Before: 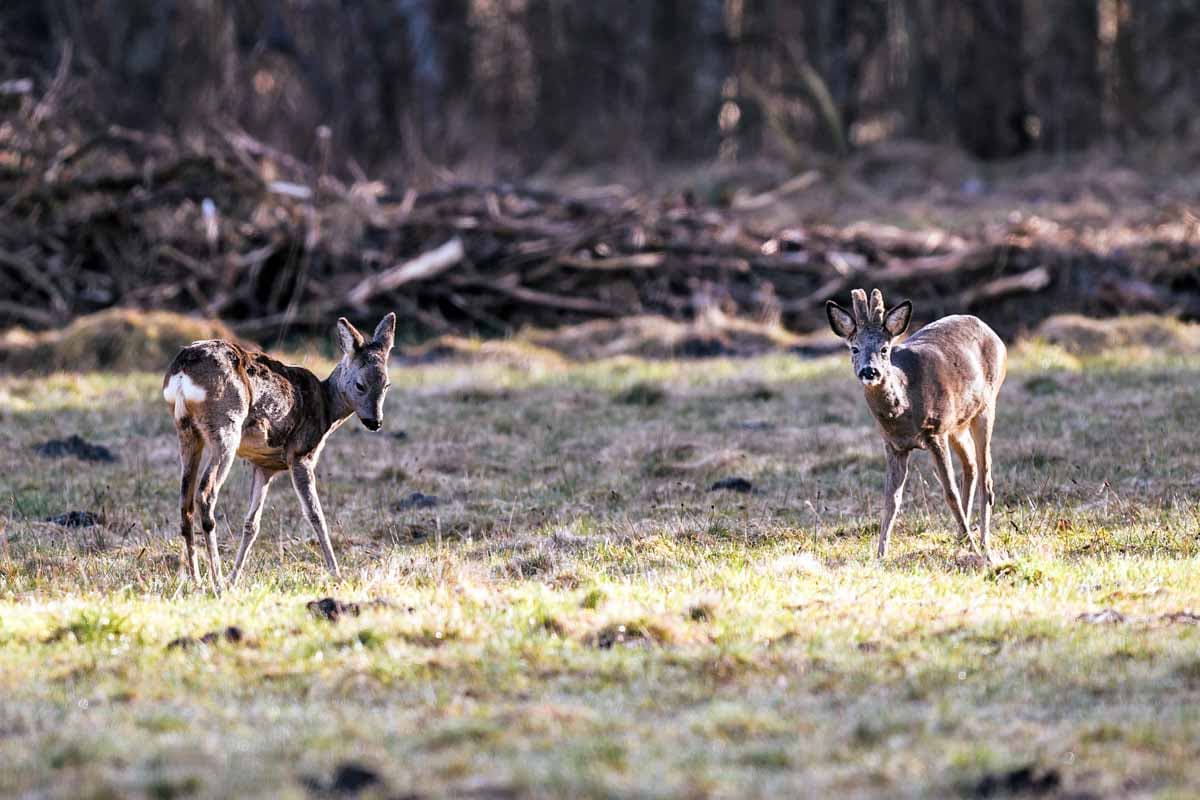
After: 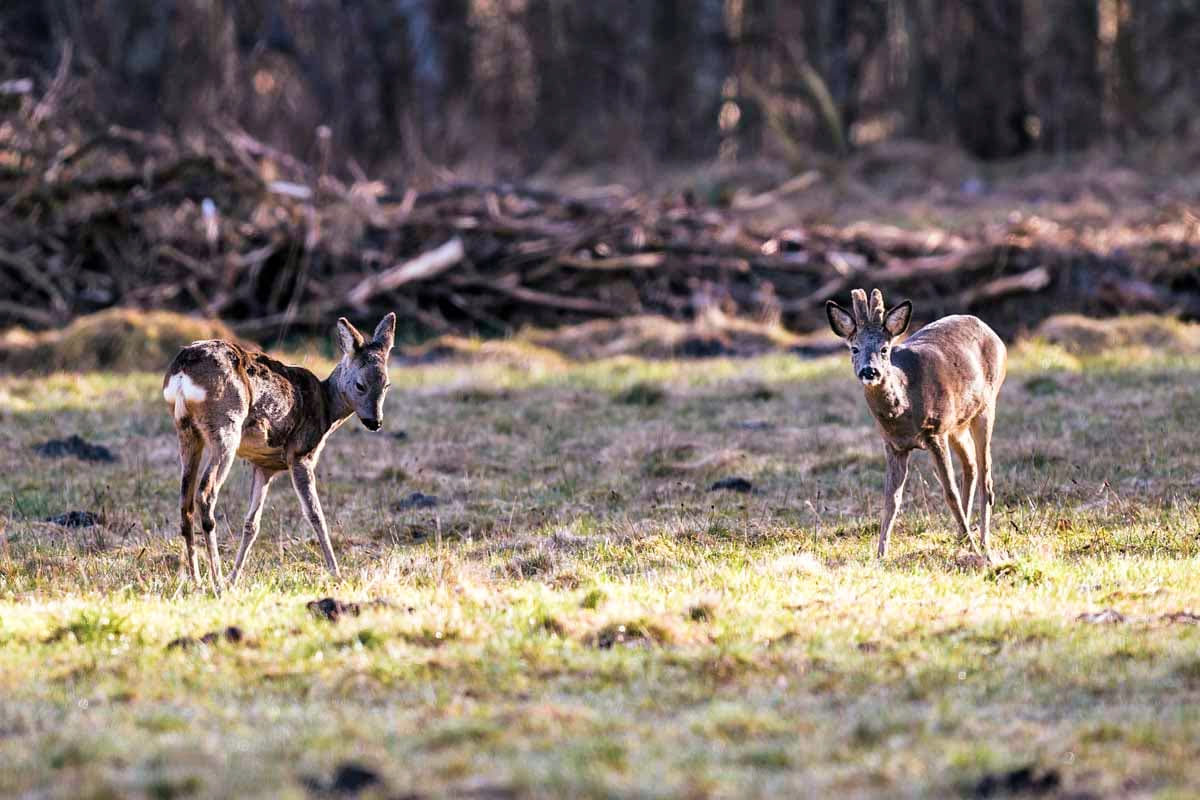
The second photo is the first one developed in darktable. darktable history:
velvia: on, module defaults
color calibration: gray › normalize channels true, x 0.34, y 0.354, temperature 5184.89 K, gamut compression 0.017
shadows and highlights: shadows 29.27, highlights -29.35, low approximation 0.01, soften with gaussian
